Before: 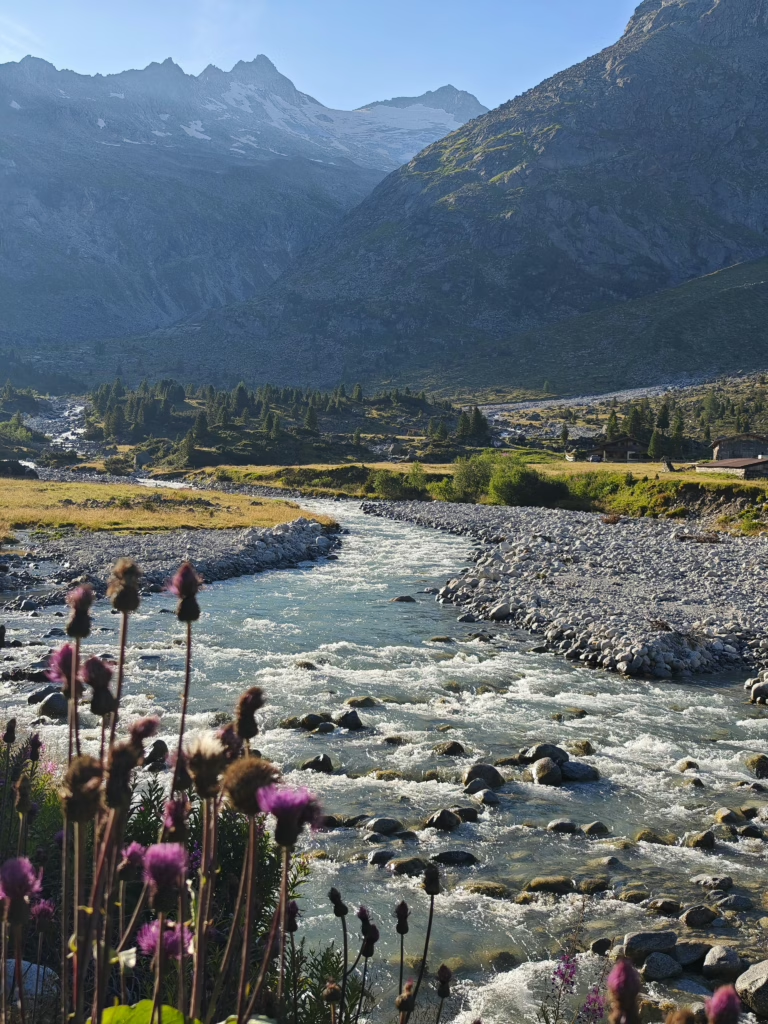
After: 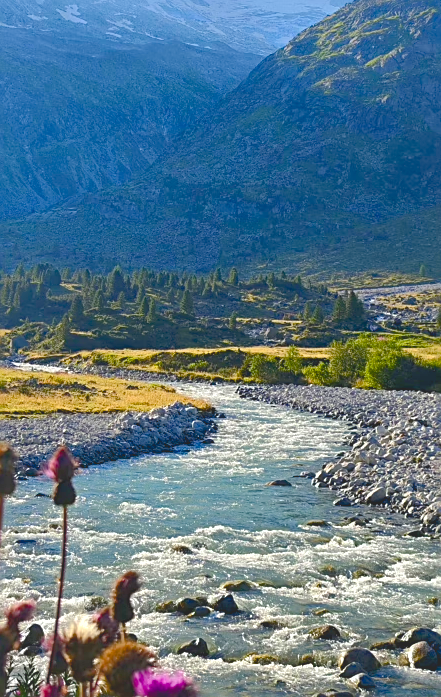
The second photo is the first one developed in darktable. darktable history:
exposure: black level correction 0.004, exposure 0.39 EV, compensate exposure bias true, compensate highlight preservation false
contrast brightness saturation: contrast -0.201, saturation 0.185
crop: left 16.209%, top 11.418%, right 26.243%, bottom 20.471%
shadows and highlights: on, module defaults
sharpen: on, module defaults
color balance rgb: highlights gain › luminance 17.475%, global offset › luminance -0.39%, perceptual saturation grading › global saturation 0.382%, perceptual saturation grading › highlights -8.323%, perceptual saturation grading › mid-tones 18.092%, perceptual saturation grading › shadows 28.705%, global vibrance 16.582%, saturation formula JzAzBz (2021)
color zones: curves: ch0 [(0, 0.558) (0.143, 0.559) (0.286, 0.529) (0.429, 0.505) (0.571, 0.5) (0.714, 0.5) (0.857, 0.5) (1, 0.558)]; ch1 [(0, 0.469) (0.01, 0.469) (0.12, 0.446) (0.248, 0.469) (0.5, 0.5) (0.748, 0.5) (0.99, 0.469) (1, 0.469)]
